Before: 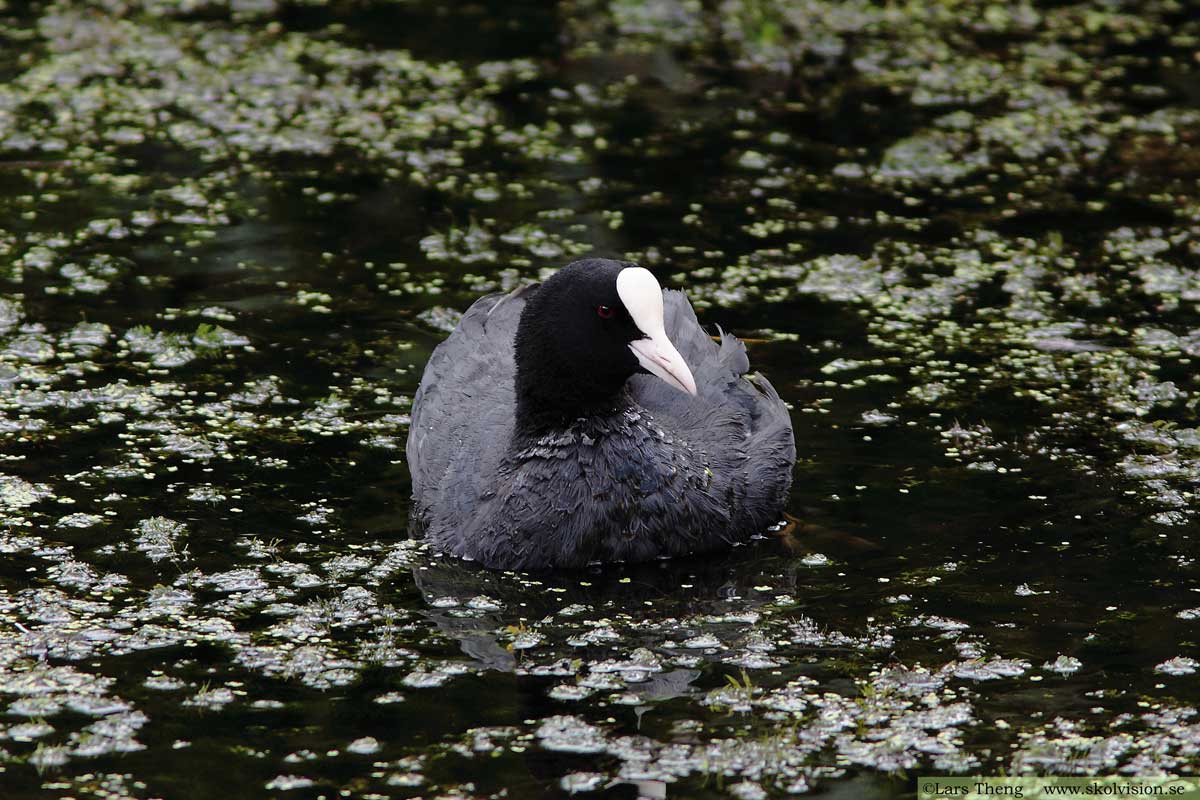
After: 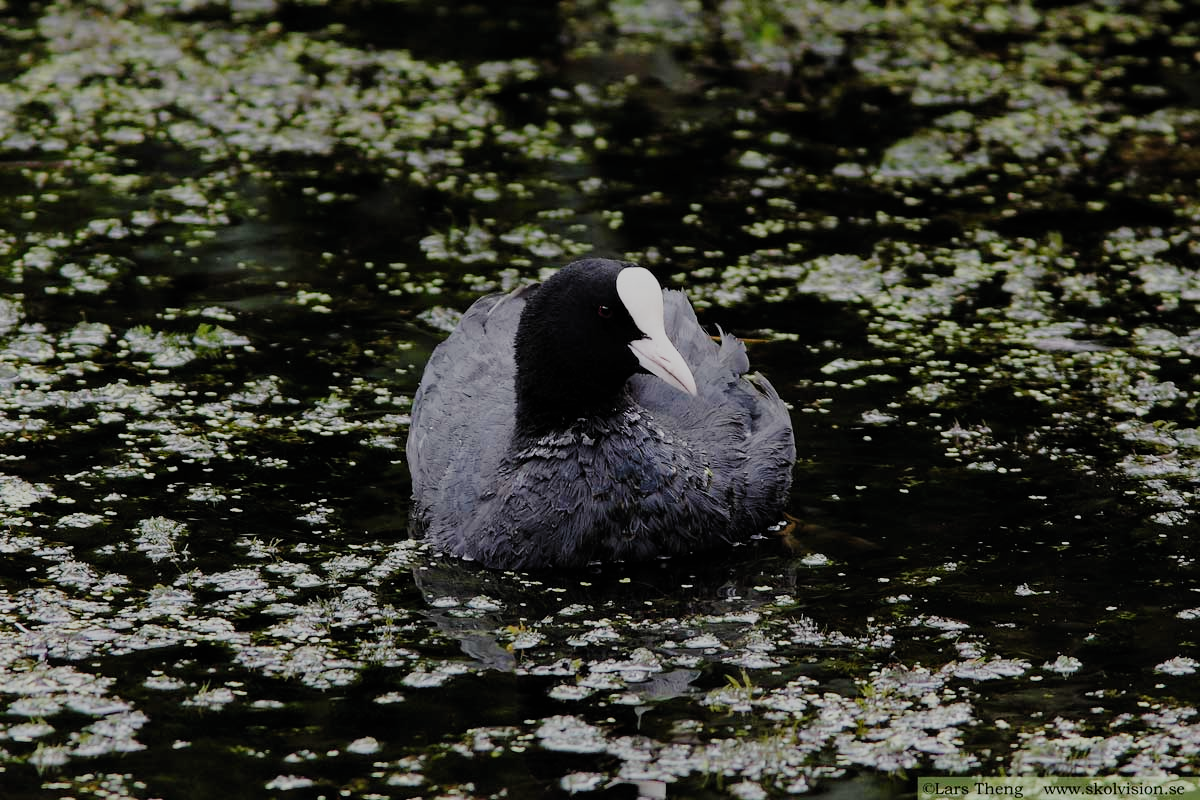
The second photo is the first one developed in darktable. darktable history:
filmic rgb: black relative exposure -7.16 EV, white relative exposure 5.37 EV, threshold 3.02 EV, hardness 3.03, preserve chrominance no, color science v5 (2021), contrast in shadows safe, contrast in highlights safe, enable highlight reconstruction true
